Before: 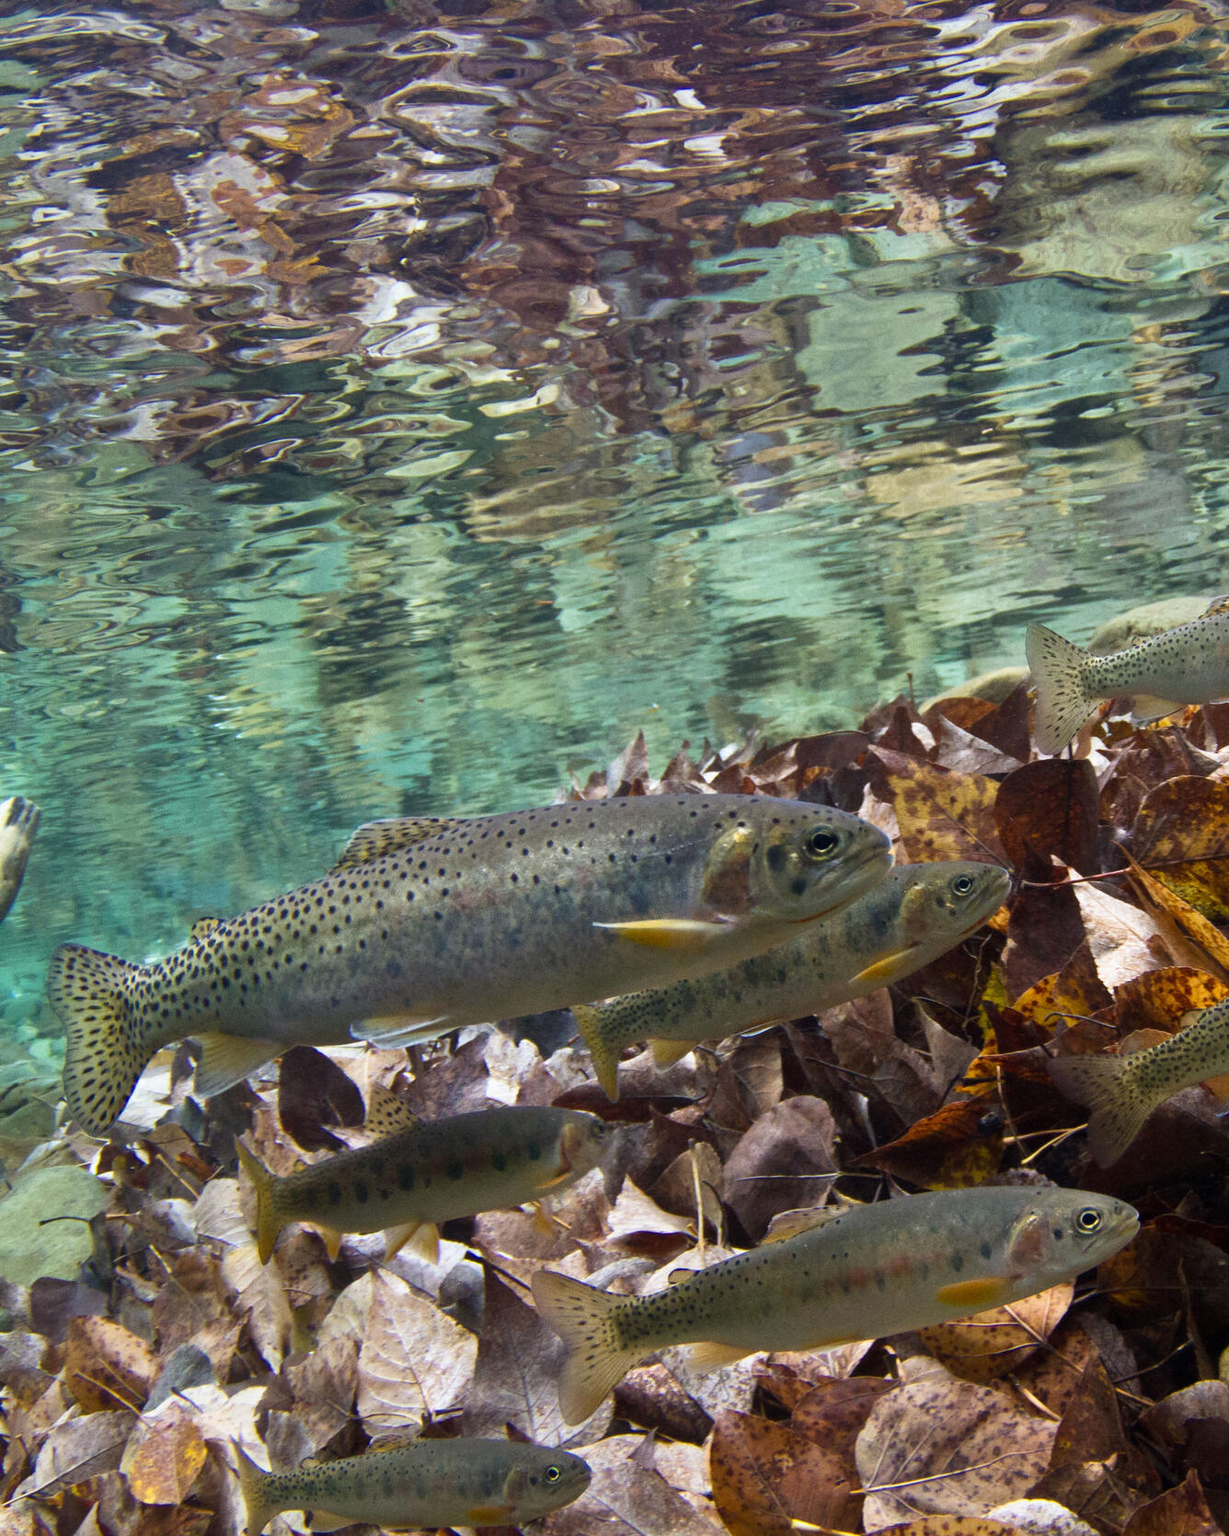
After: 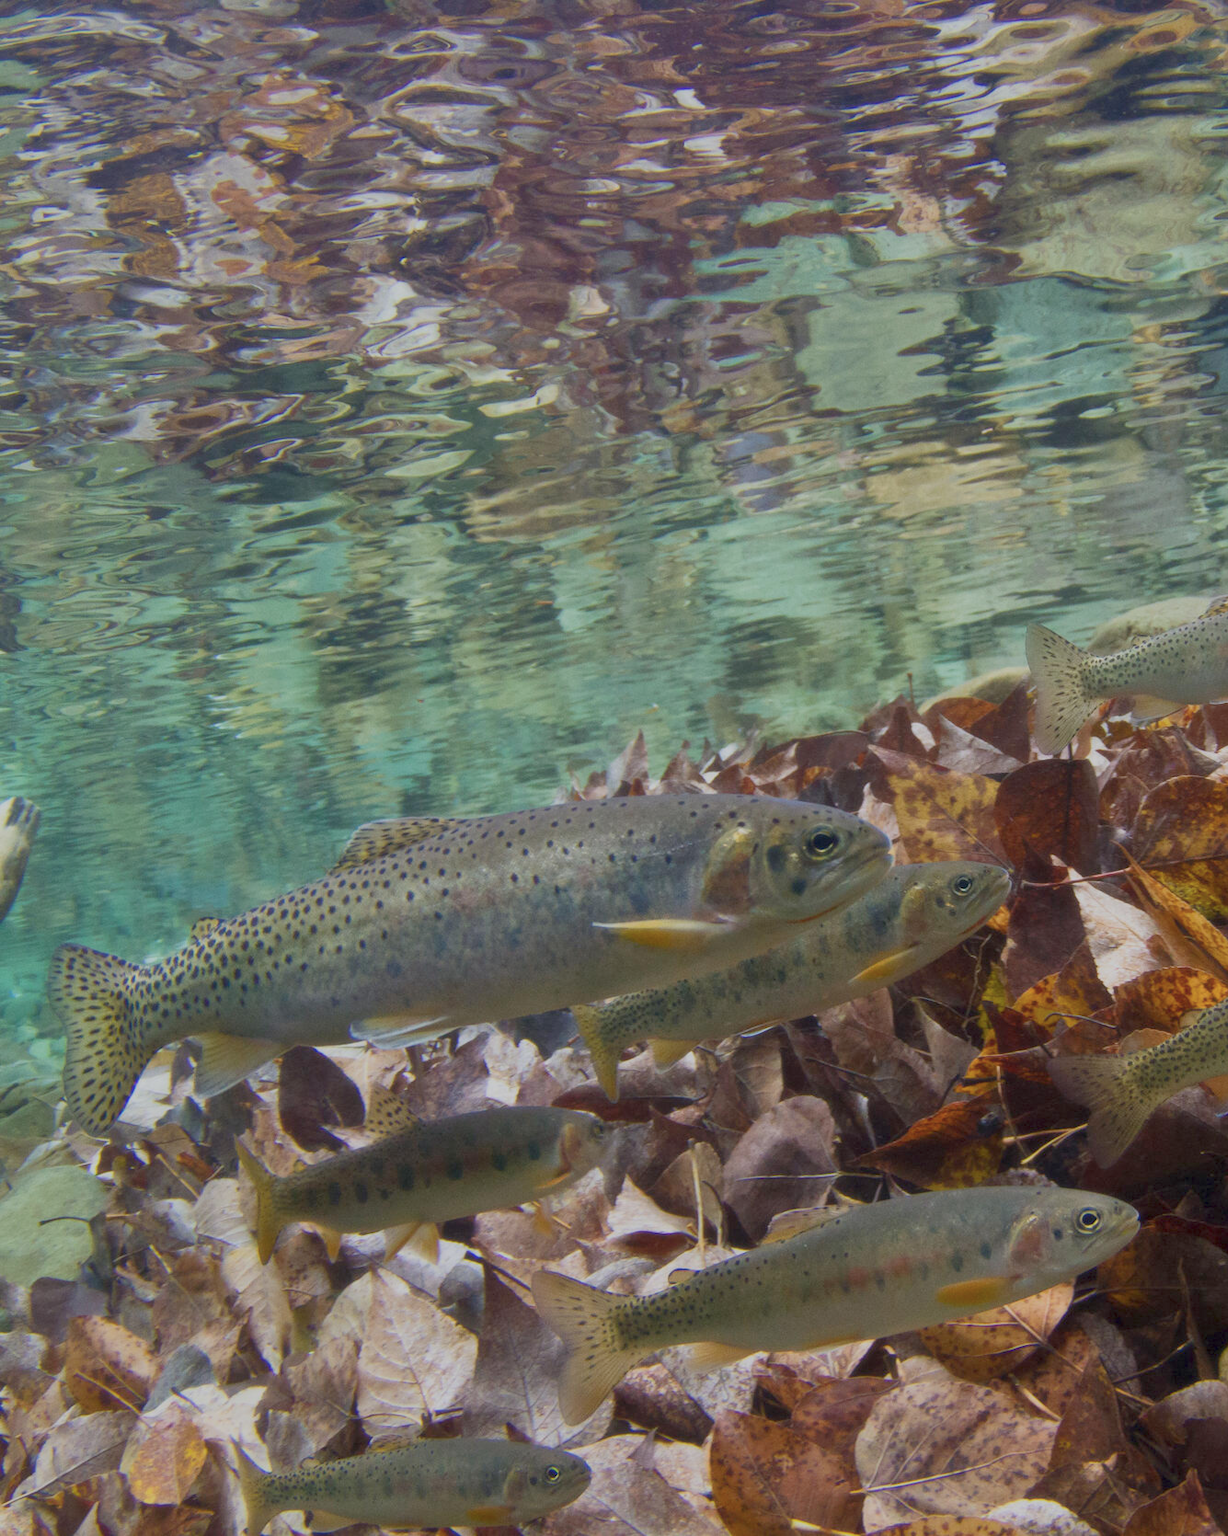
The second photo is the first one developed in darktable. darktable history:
color balance rgb: contrast -30%
soften: size 10%, saturation 50%, brightness 0.2 EV, mix 10%
color calibration: illuminant same as pipeline (D50), x 0.346, y 0.359, temperature 5002.42 K
contrast brightness saturation: contrast 0.01, saturation -0.05
